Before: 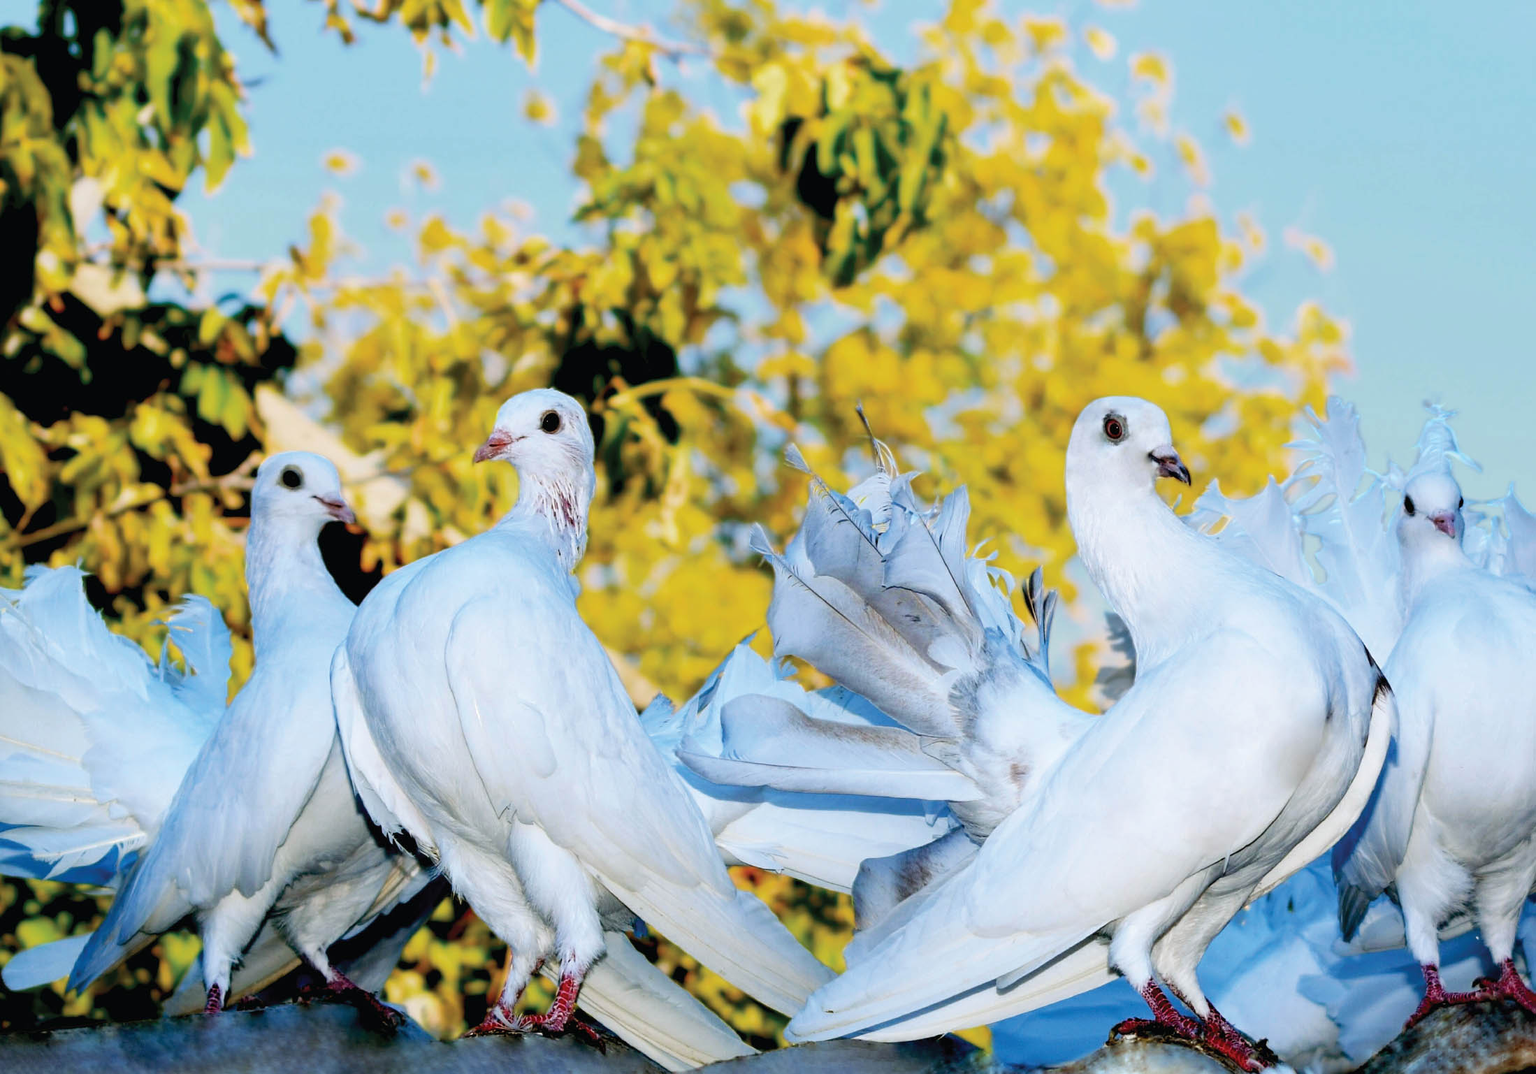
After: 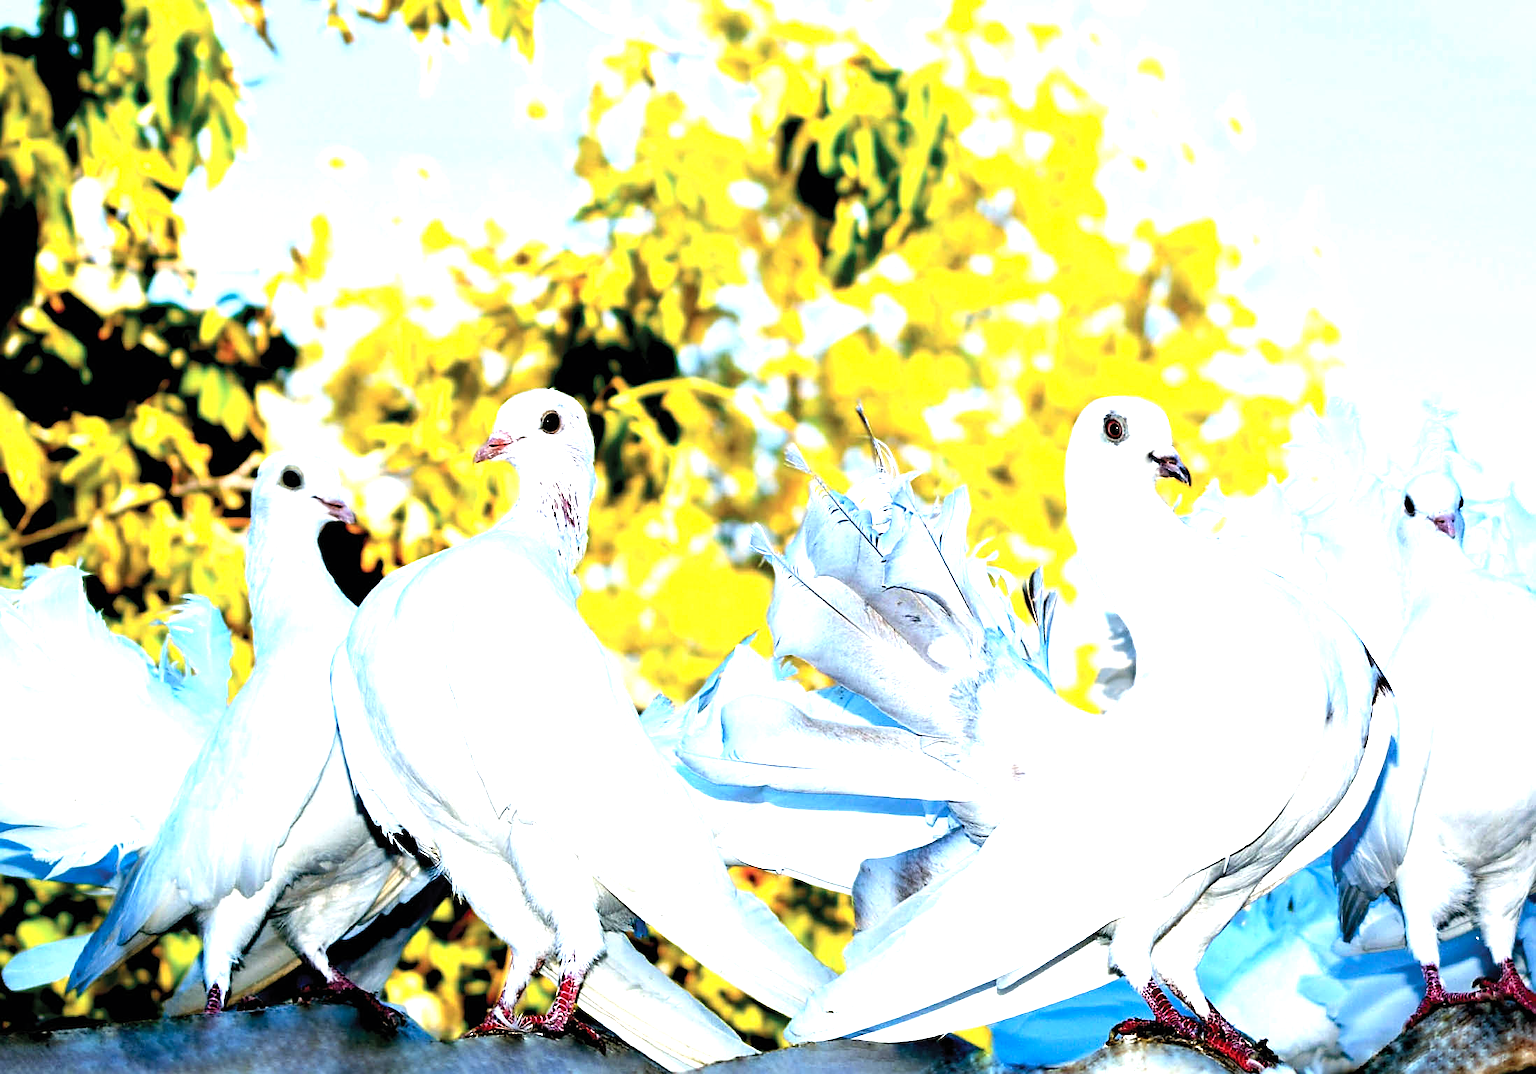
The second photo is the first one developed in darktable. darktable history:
sharpen: on, module defaults
levels: levels [0.012, 0.367, 0.697]
